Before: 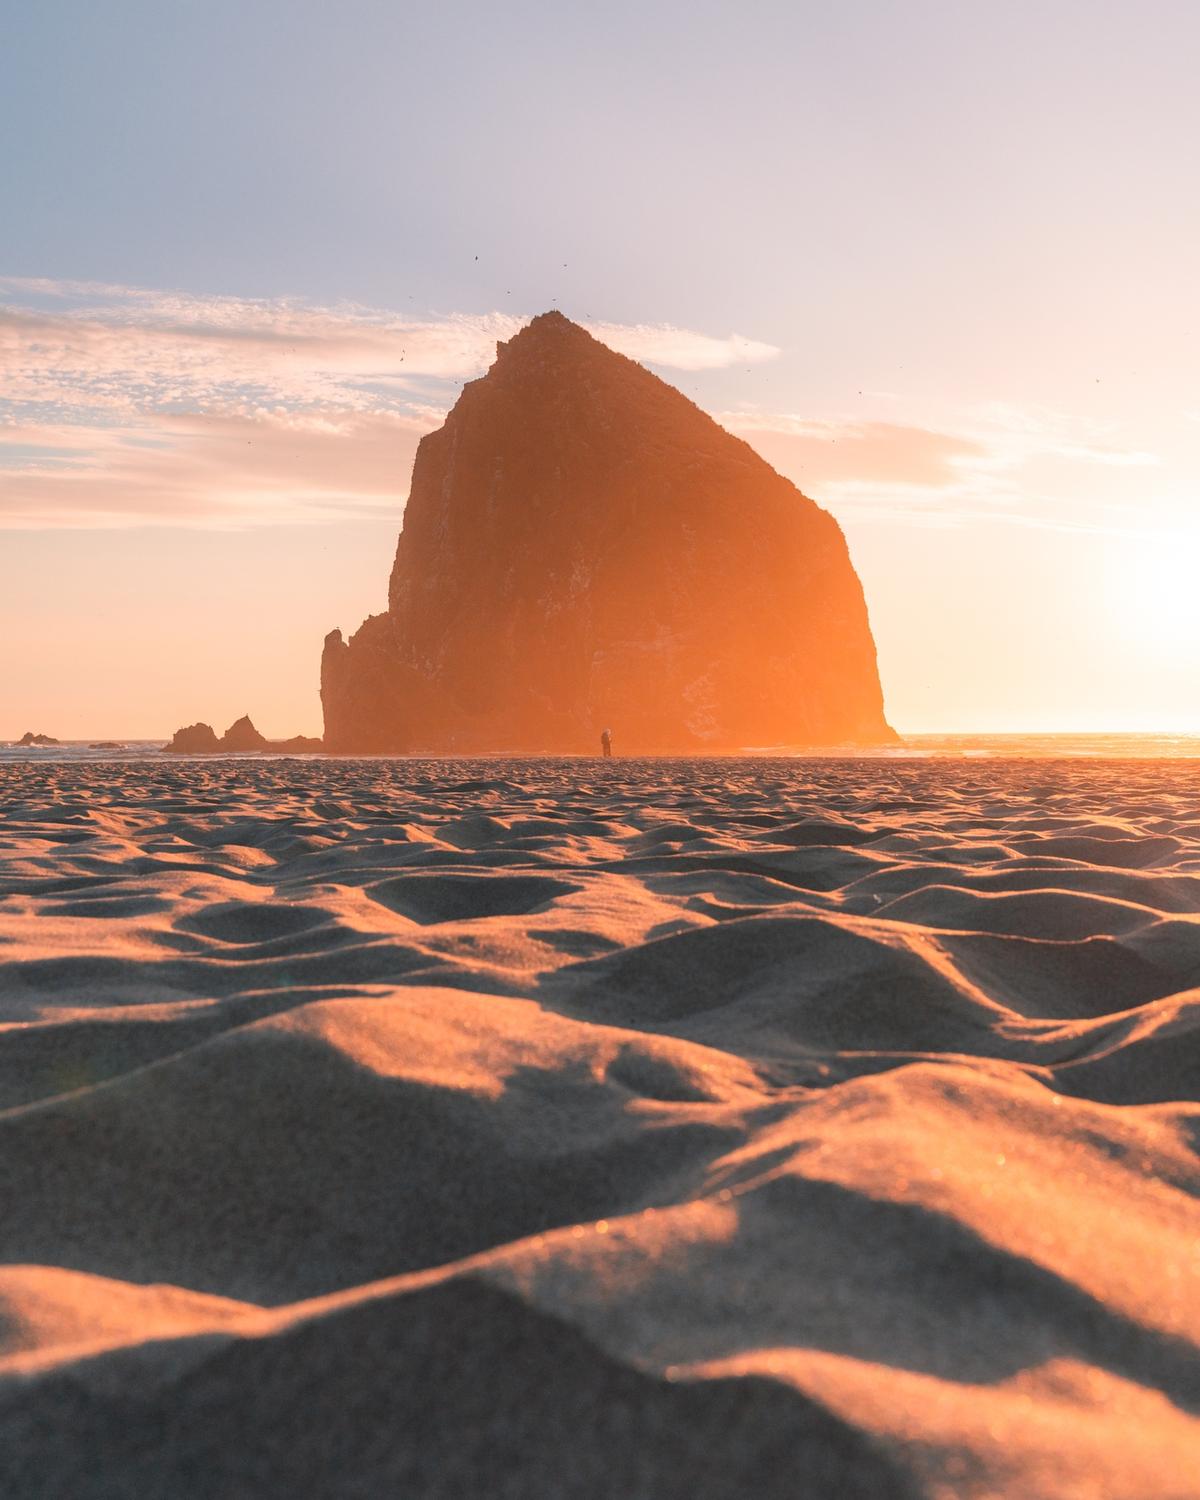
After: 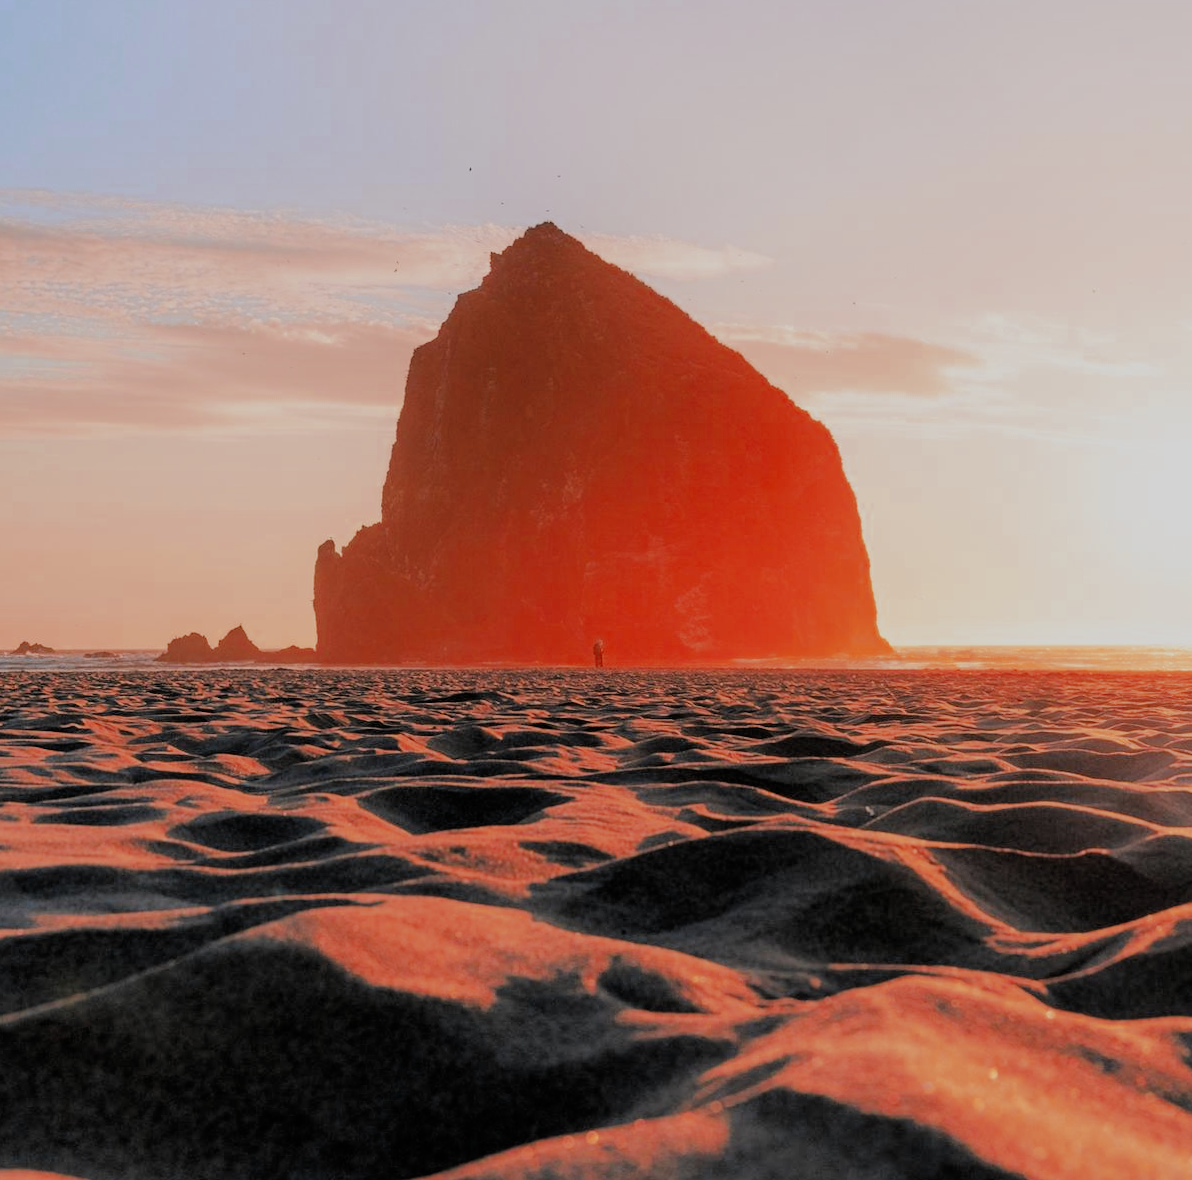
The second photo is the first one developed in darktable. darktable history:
filmic rgb: black relative exposure -3.21 EV, white relative exposure 7.02 EV, hardness 1.46, contrast 1.35
crop and rotate: top 5.667%, bottom 14.937%
rotate and perspective: rotation 0.192°, lens shift (horizontal) -0.015, crop left 0.005, crop right 0.996, crop top 0.006, crop bottom 0.99
color zones: curves: ch0 [(0, 0.363) (0.128, 0.373) (0.25, 0.5) (0.402, 0.407) (0.521, 0.525) (0.63, 0.559) (0.729, 0.662) (0.867, 0.471)]; ch1 [(0, 0.515) (0.136, 0.618) (0.25, 0.5) (0.378, 0) (0.516, 0) (0.622, 0.593) (0.737, 0.819) (0.87, 0.593)]; ch2 [(0, 0.529) (0.128, 0.471) (0.282, 0.451) (0.386, 0.662) (0.516, 0.525) (0.633, 0.554) (0.75, 0.62) (0.875, 0.441)]
